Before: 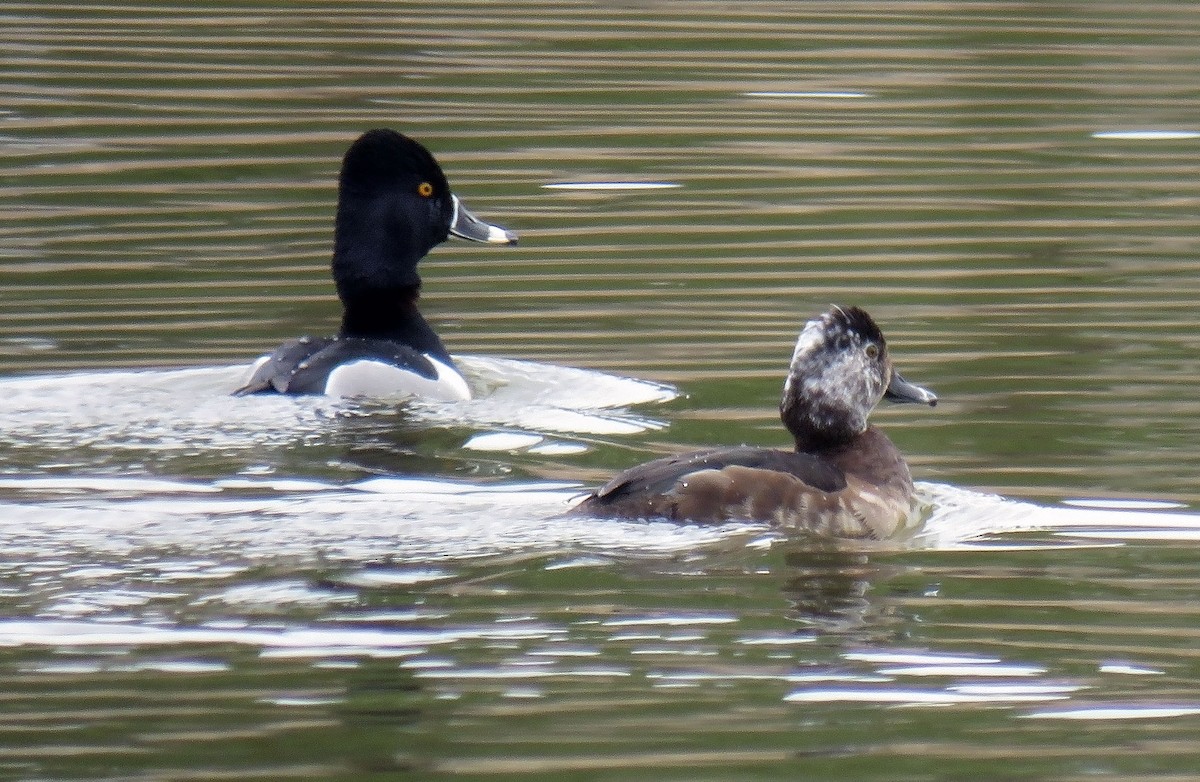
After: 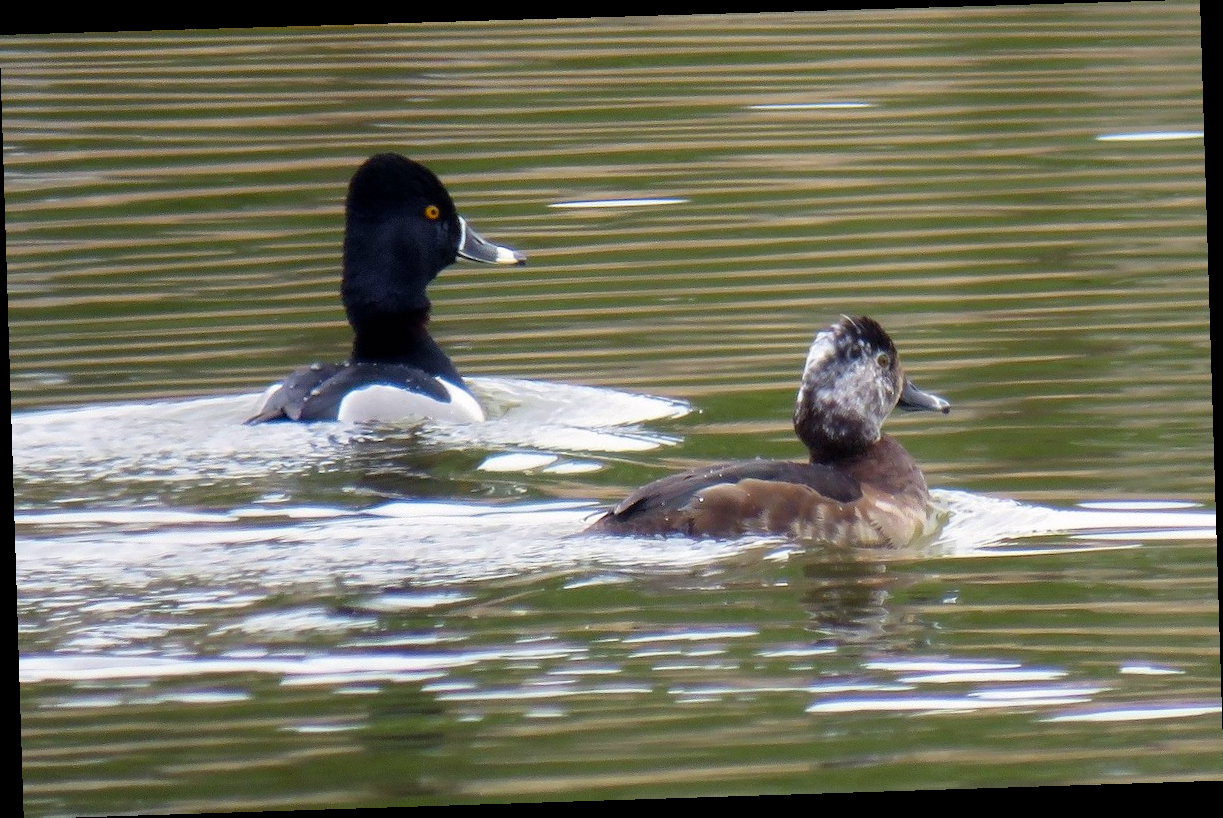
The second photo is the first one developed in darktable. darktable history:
rotate and perspective: rotation -1.77°, lens shift (horizontal) 0.004, automatic cropping off
color balance rgb: perceptual saturation grading › global saturation 25%, global vibrance 20%
exposure: compensate highlight preservation false
